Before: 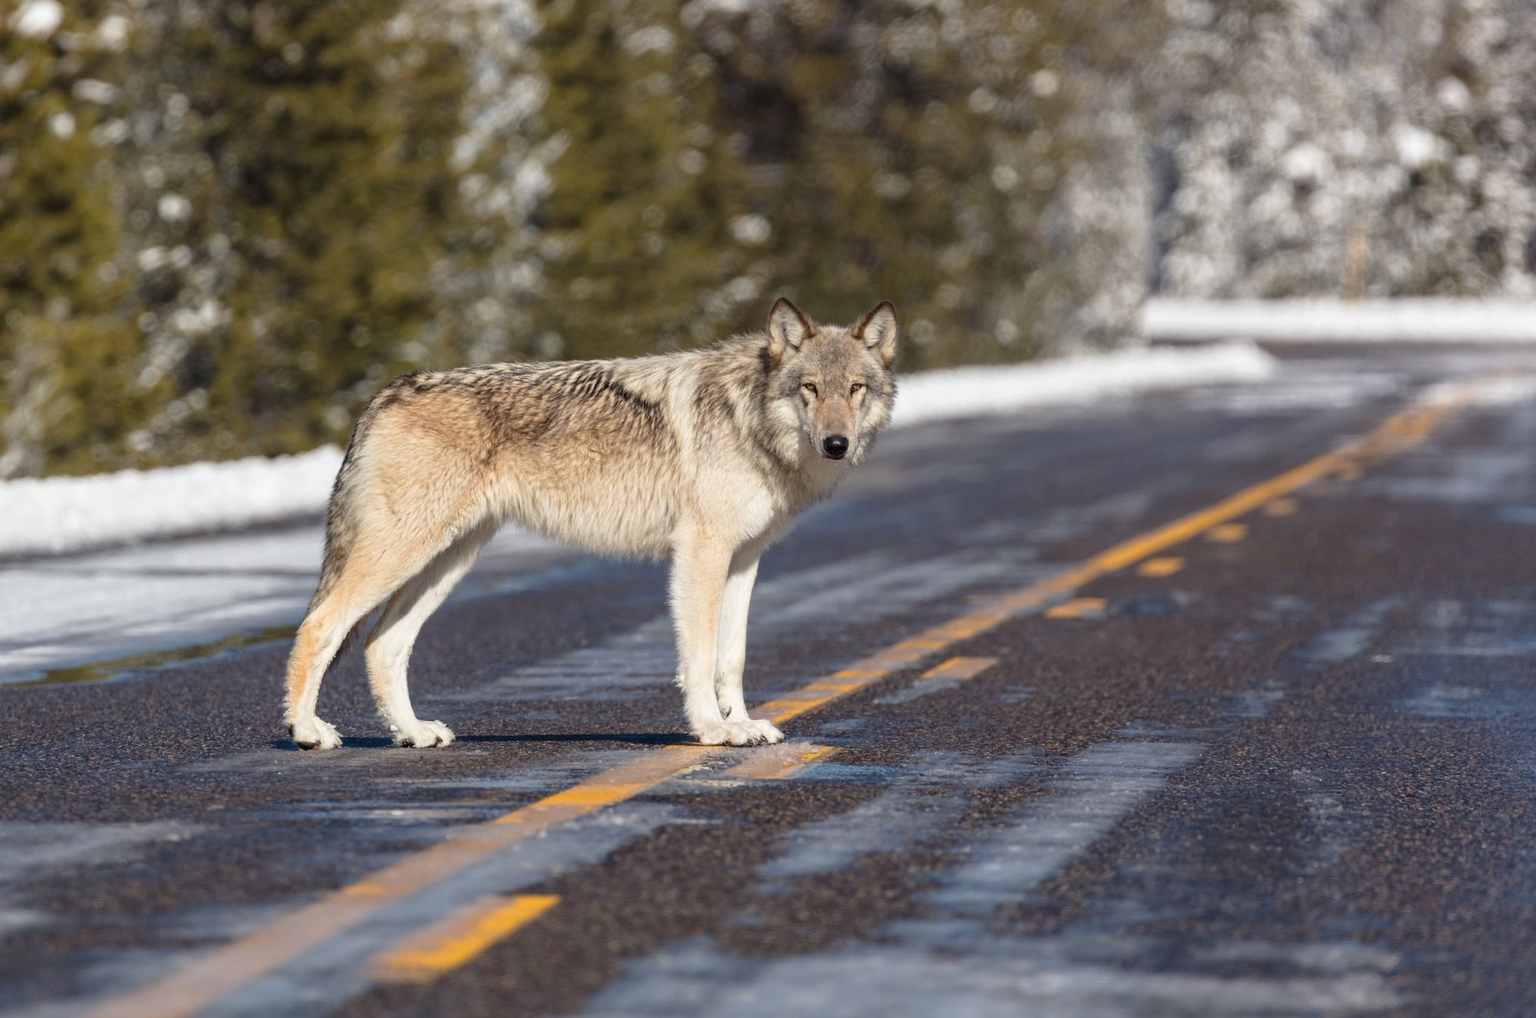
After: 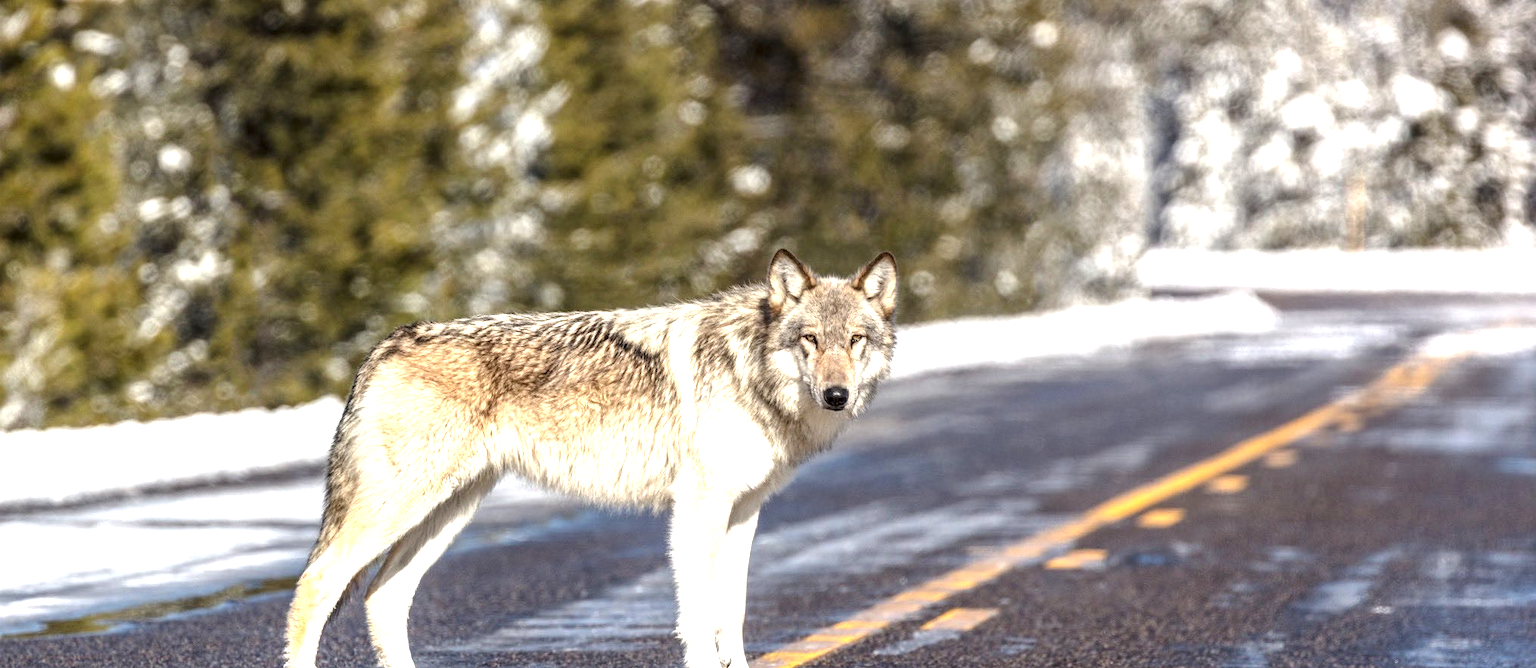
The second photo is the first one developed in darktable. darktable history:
exposure: exposure 0.935 EV, compensate highlight preservation false
crop and rotate: top 4.848%, bottom 29.503%
local contrast: highlights 20%, detail 150%
